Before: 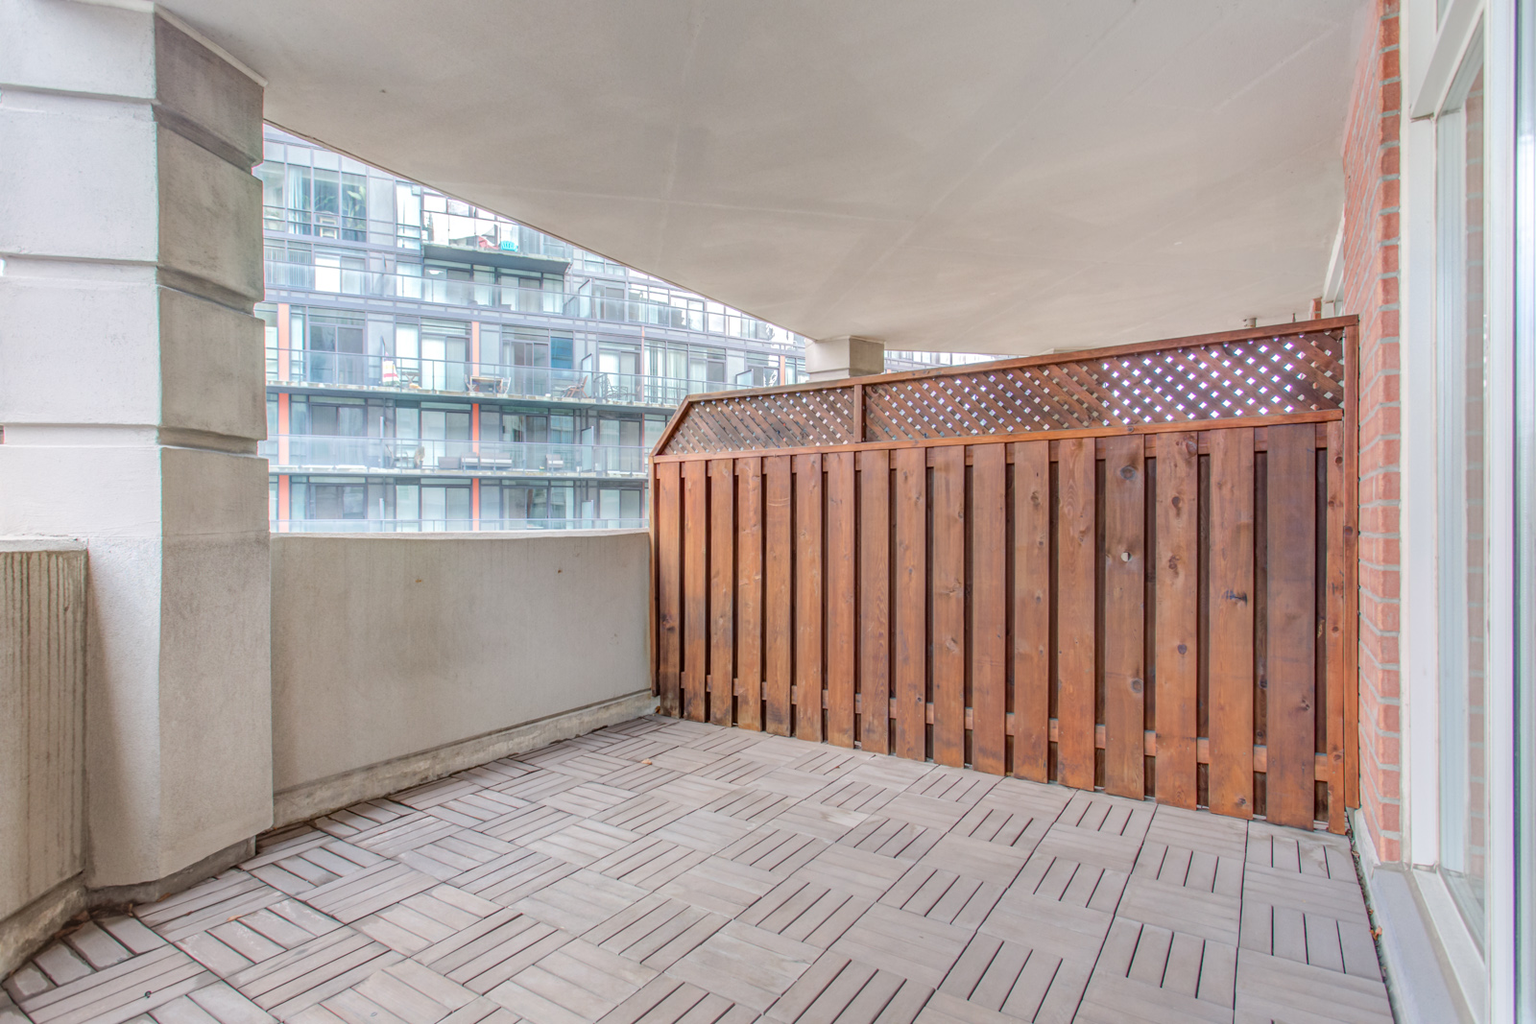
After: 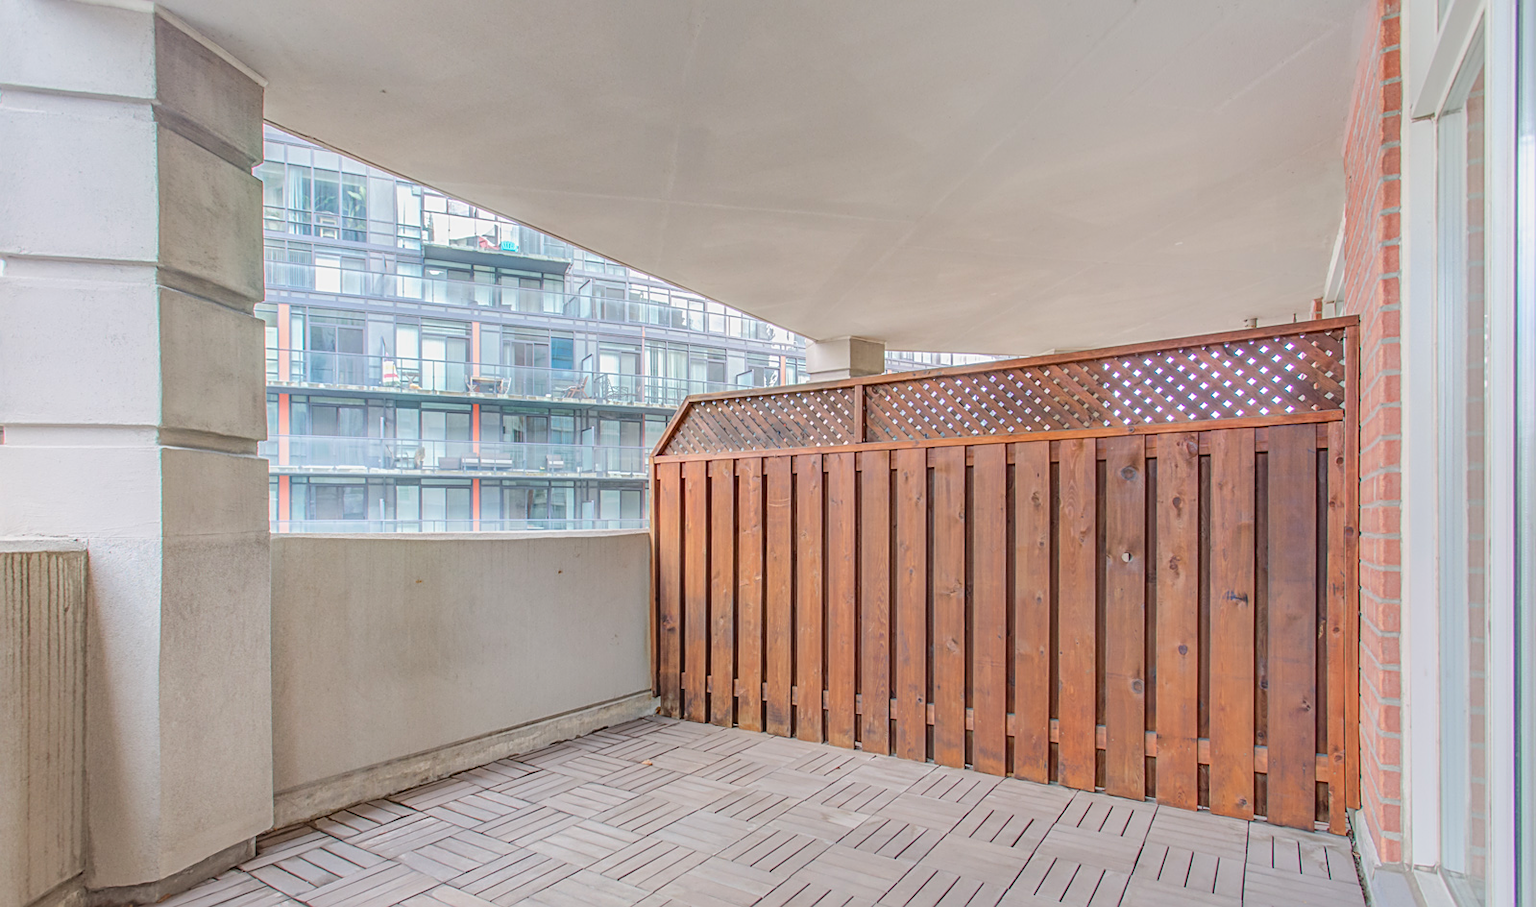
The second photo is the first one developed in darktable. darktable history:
crop and rotate: top 0%, bottom 11.413%
sharpen: on, module defaults
contrast brightness saturation: contrast -0.104, brightness 0.042, saturation 0.083
